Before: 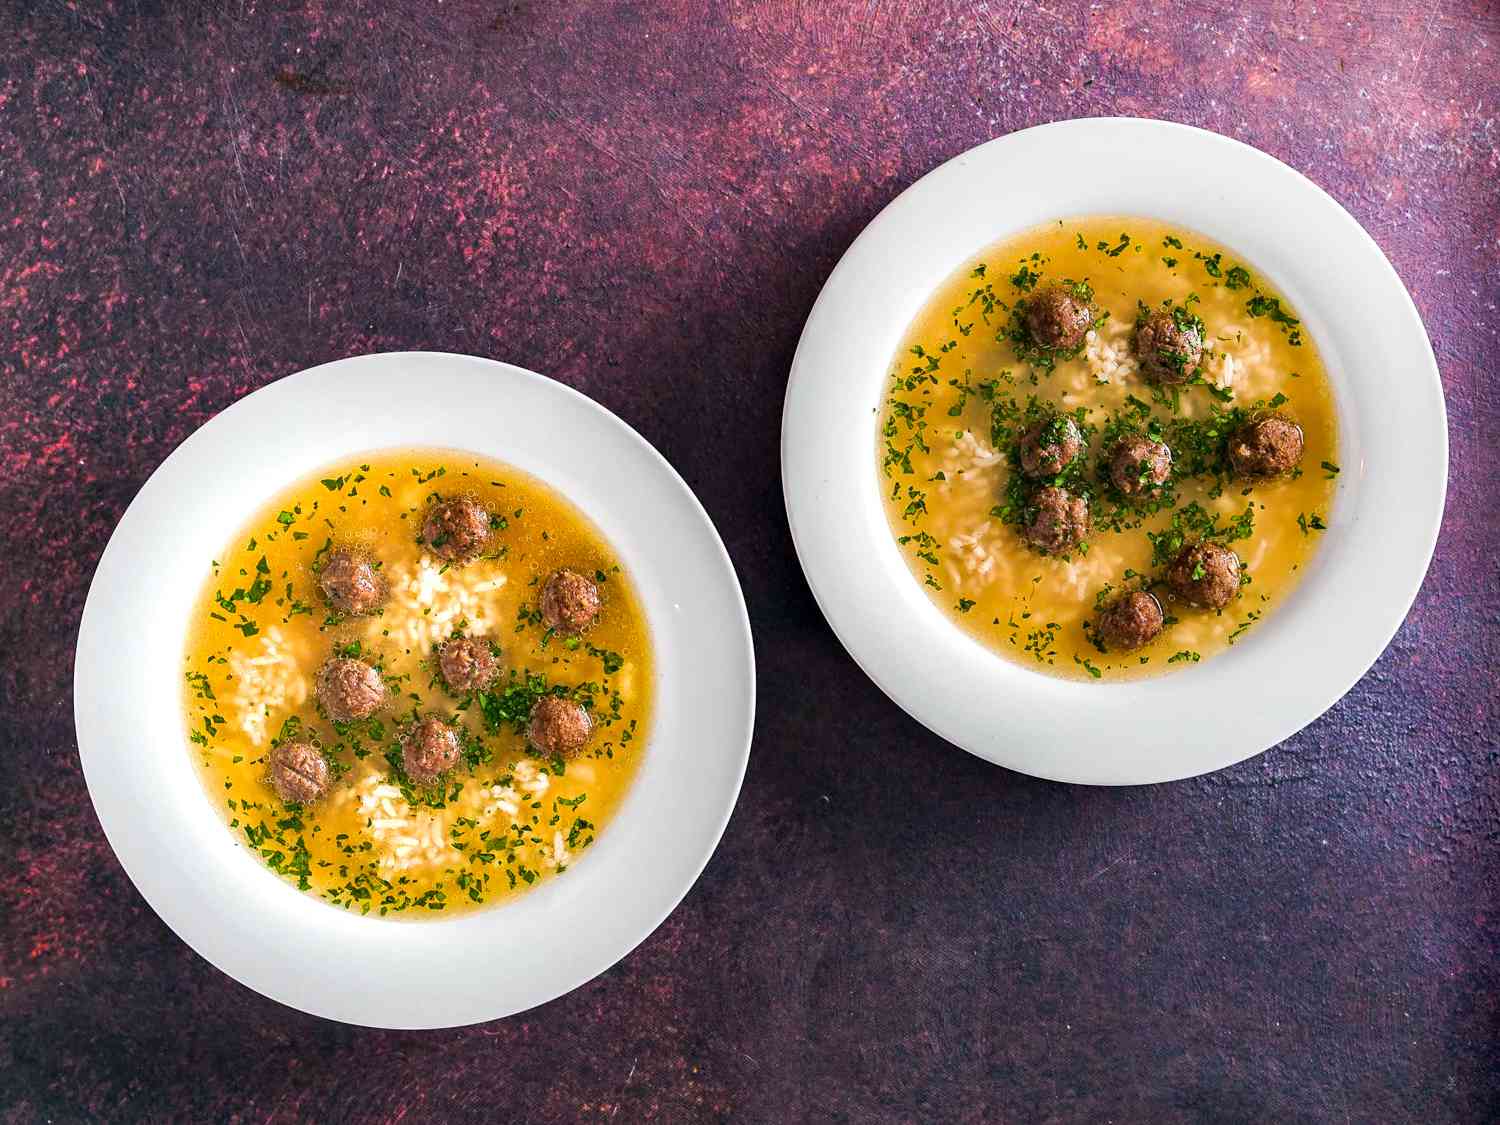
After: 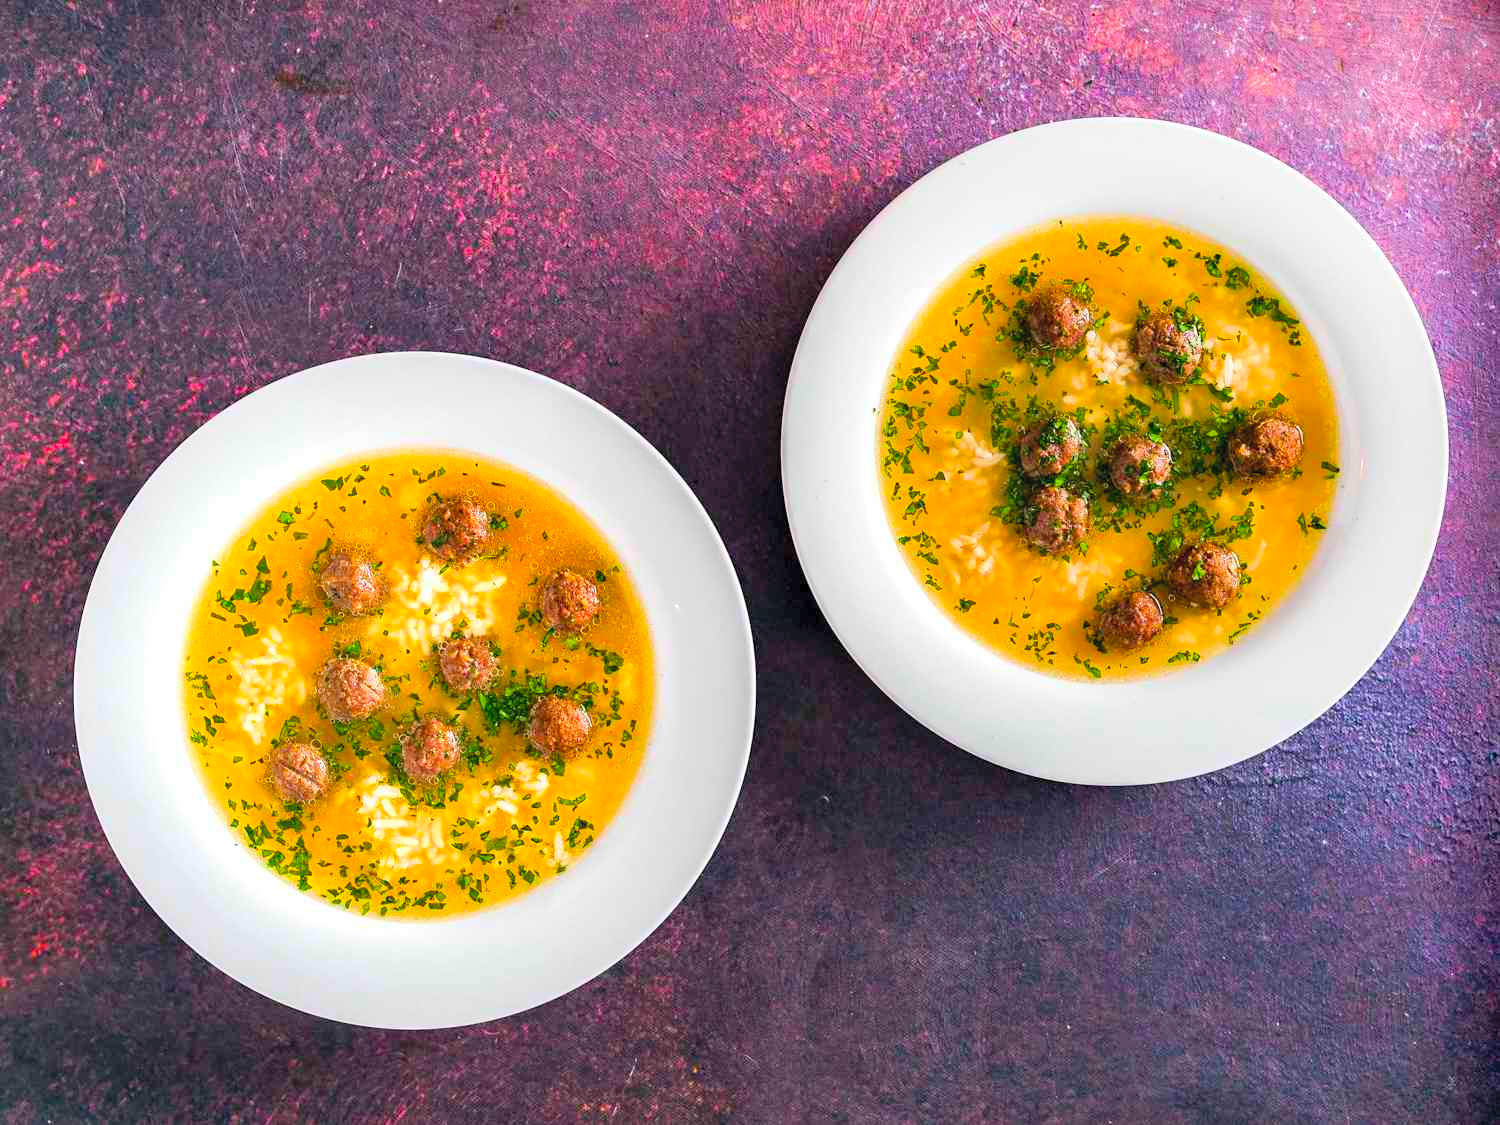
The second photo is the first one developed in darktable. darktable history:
color balance rgb: perceptual saturation grading › global saturation 10%
contrast brightness saturation: contrast 0.07, brightness 0.18, saturation 0.4
